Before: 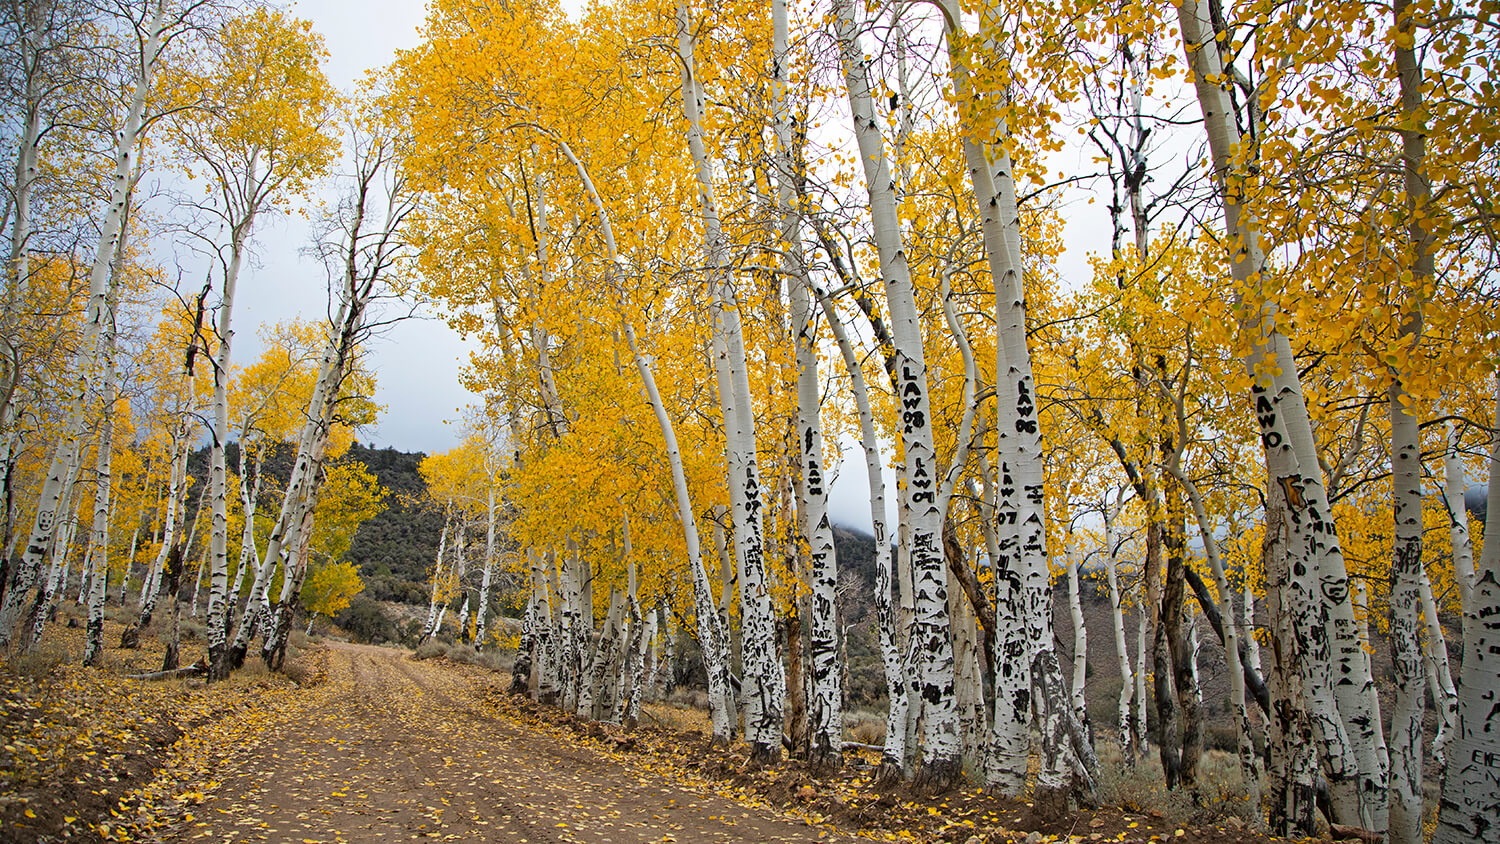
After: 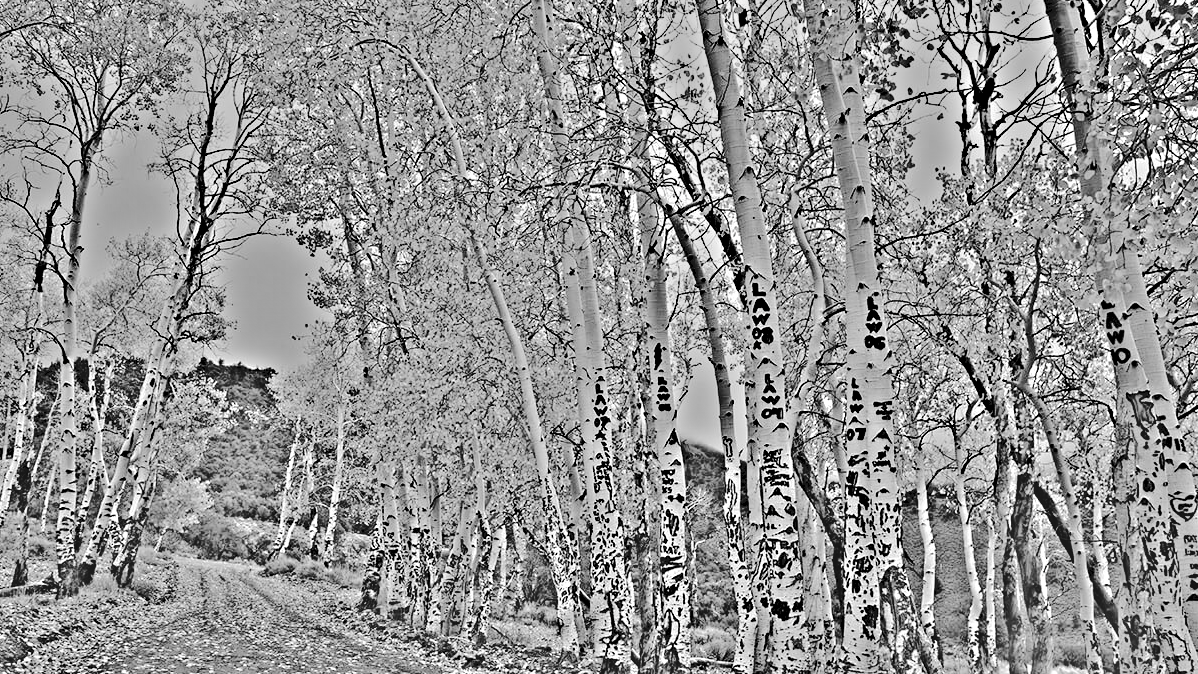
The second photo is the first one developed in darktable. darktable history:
tone curve: curves: ch0 [(0, 0) (0.003, 0.058) (0.011, 0.061) (0.025, 0.065) (0.044, 0.076) (0.069, 0.083) (0.1, 0.09) (0.136, 0.102) (0.177, 0.145) (0.224, 0.196) (0.277, 0.278) (0.335, 0.375) (0.399, 0.486) (0.468, 0.578) (0.543, 0.651) (0.623, 0.717) (0.709, 0.783) (0.801, 0.838) (0.898, 0.91) (1, 1)], preserve colors none
exposure: black level correction -0.015, exposure -0.5 EV, compensate highlight preservation false
color balance rgb: perceptual saturation grading › global saturation 25%, perceptual brilliance grading › mid-tones 10%, perceptual brilliance grading › shadows 15%, global vibrance 20%
crop and rotate: left 10.071%, top 10.071%, right 10.02%, bottom 10.02%
highpass: sharpness 49.79%, contrast boost 49.79%
